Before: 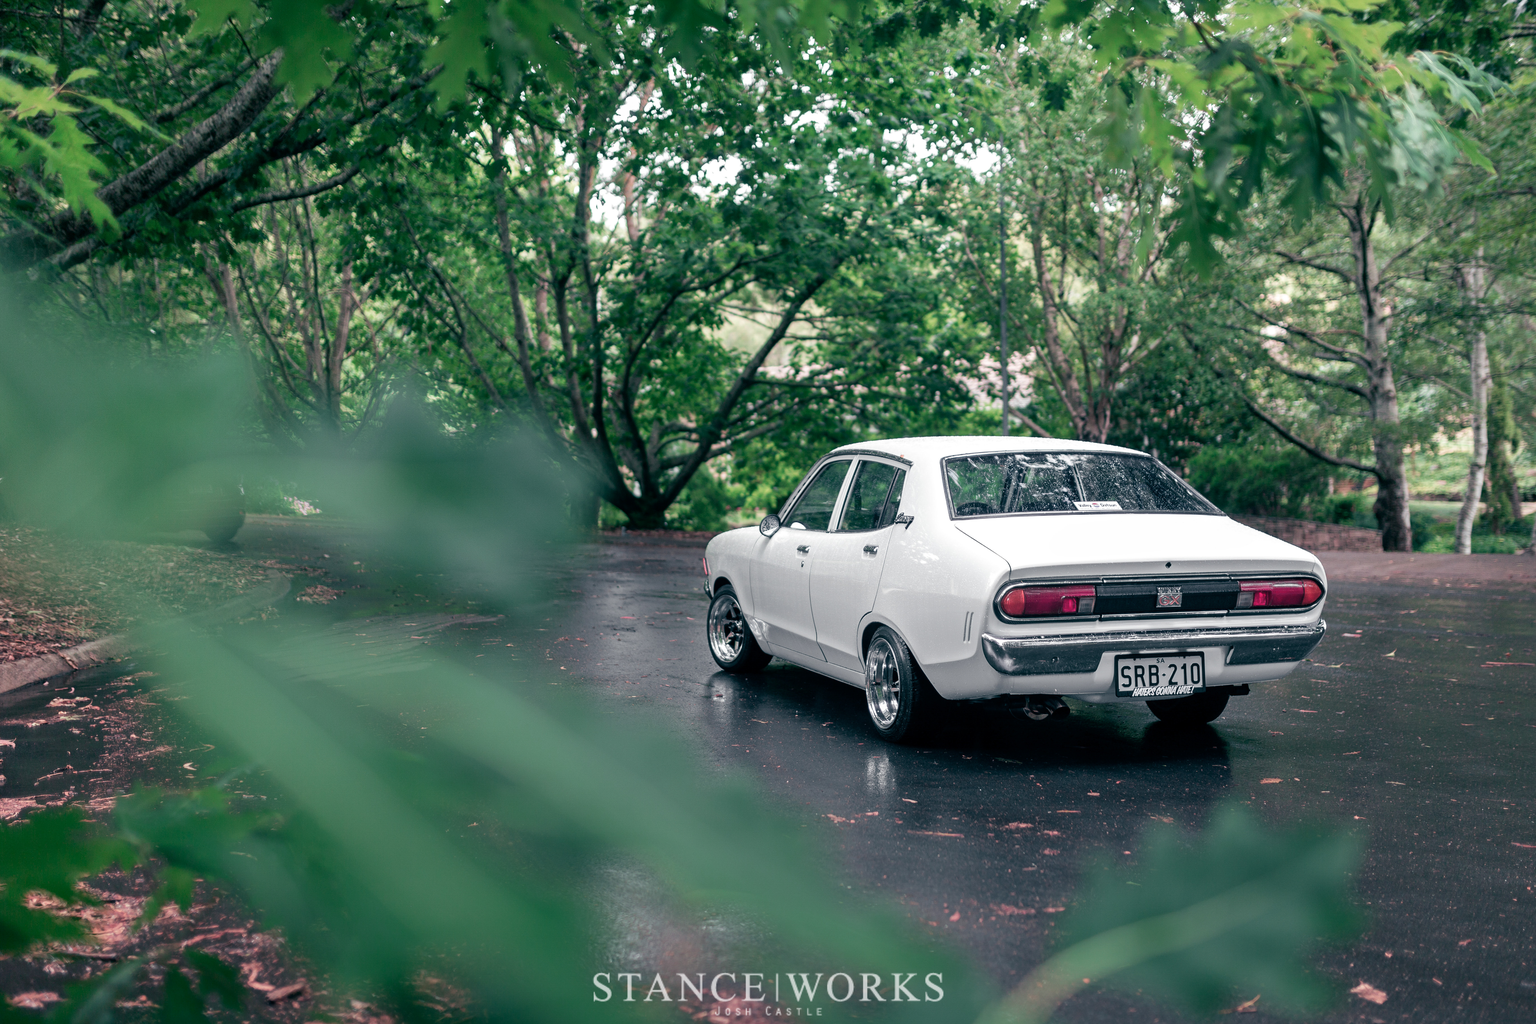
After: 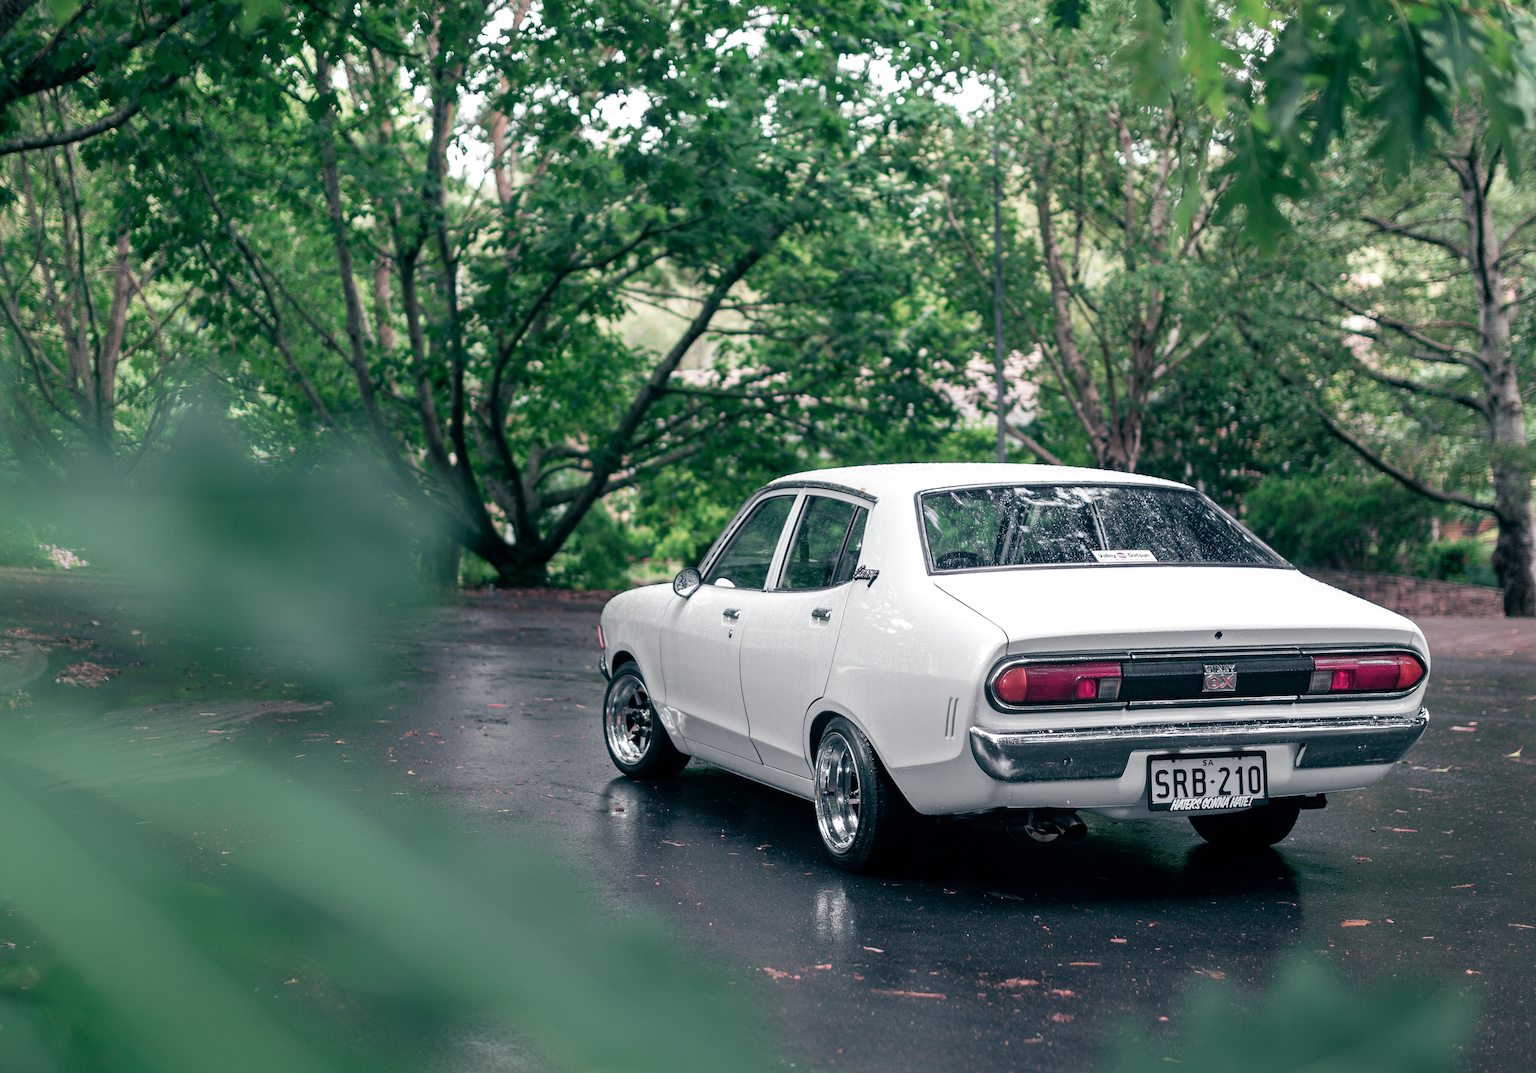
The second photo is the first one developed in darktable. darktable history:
crop: left 16.62%, top 8.727%, right 8.396%, bottom 12.652%
